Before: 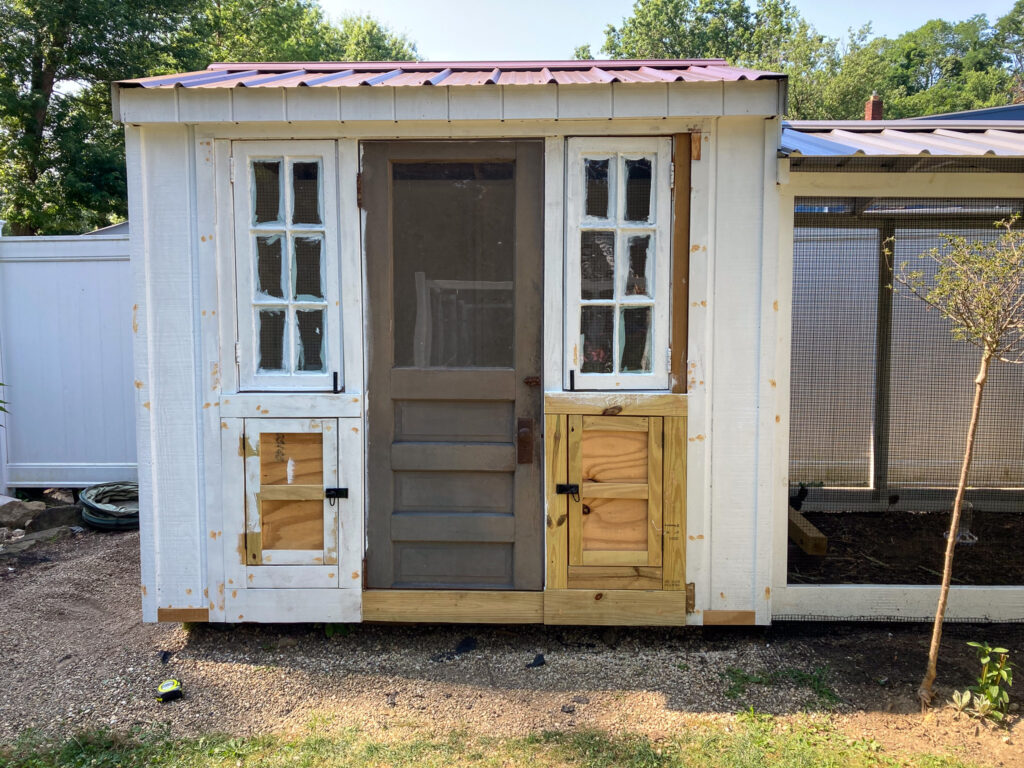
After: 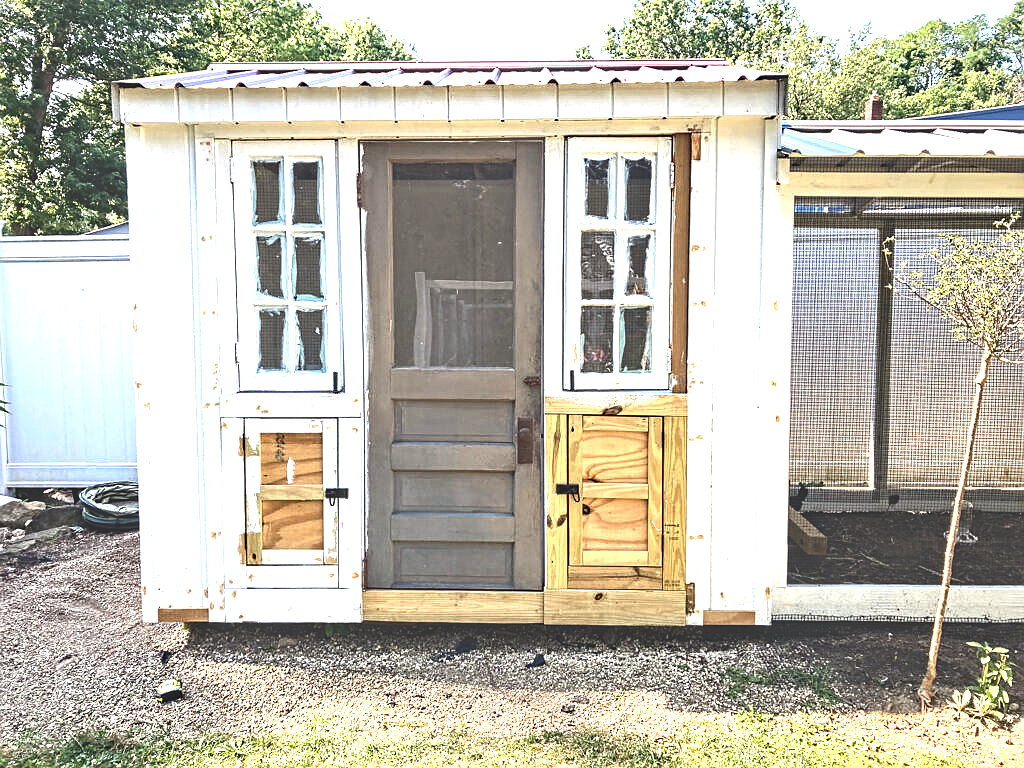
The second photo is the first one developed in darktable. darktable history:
exposure: black level correction -0.023, exposure 1.397 EV, compensate highlight preservation false
contrast equalizer: octaves 7, y [[0.5, 0.542, 0.583, 0.625, 0.667, 0.708], [0.5 ×6], [0.5 ×6], [0 ×6], [0 ×6]]
sharpen: radius 1
